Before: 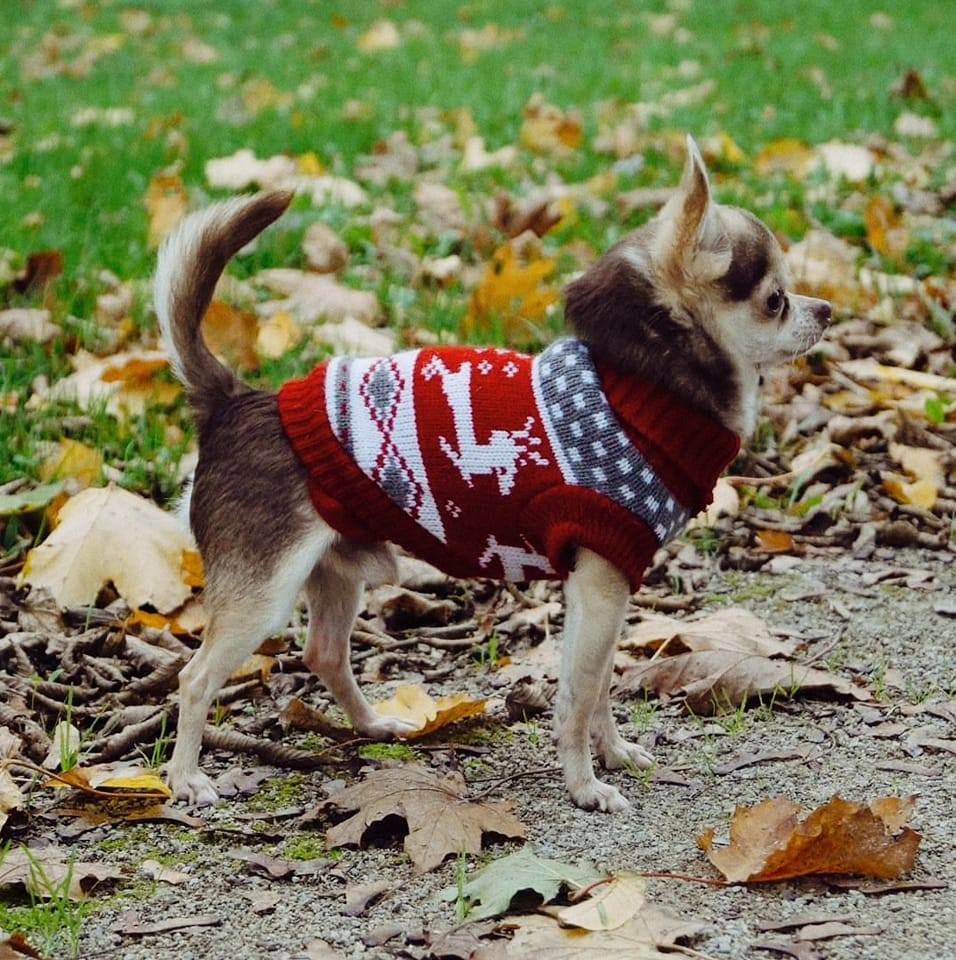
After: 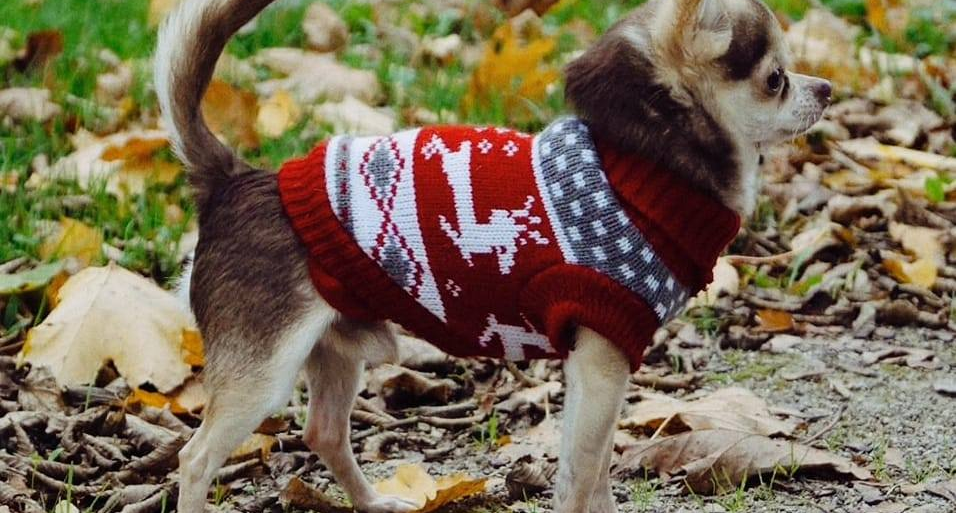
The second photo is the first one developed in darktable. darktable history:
crop and rotate: top 23.043%, bottom 23.437%
